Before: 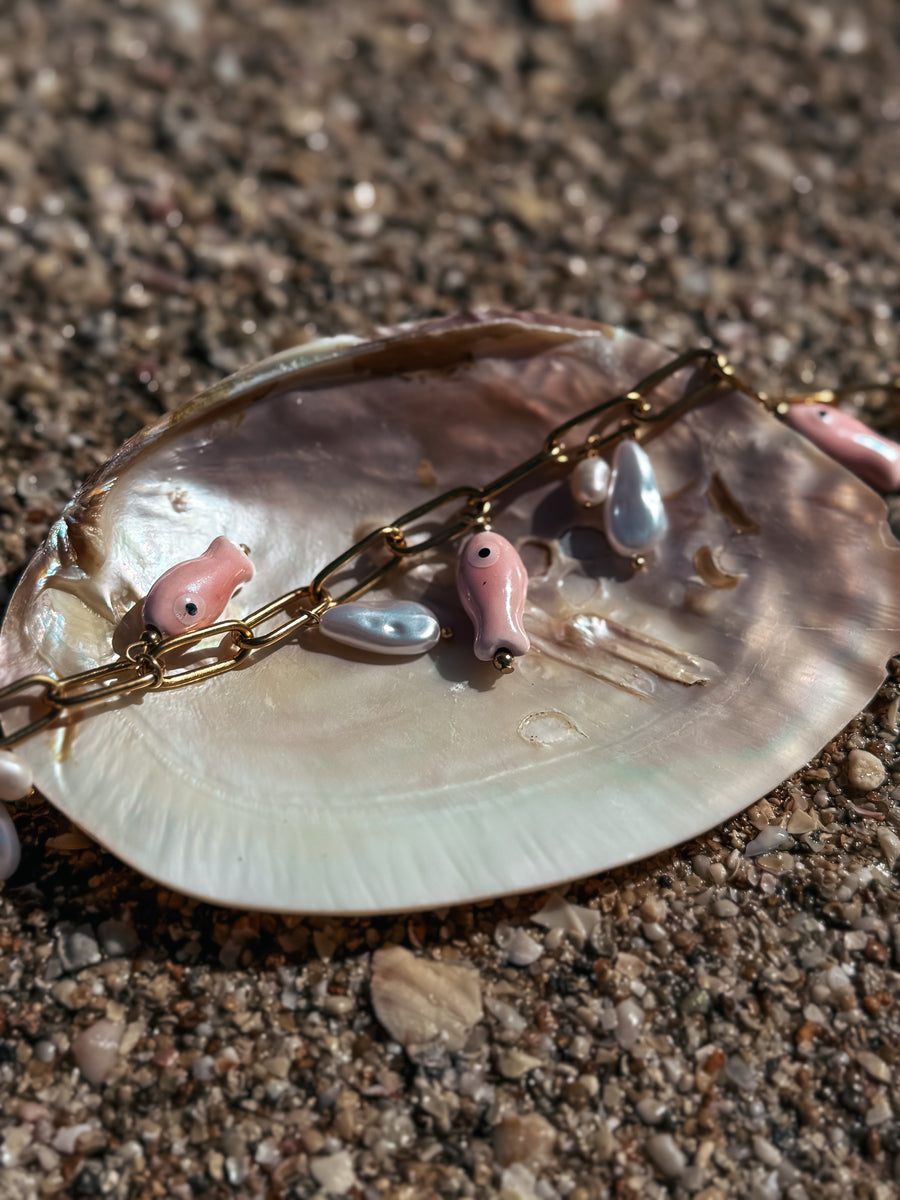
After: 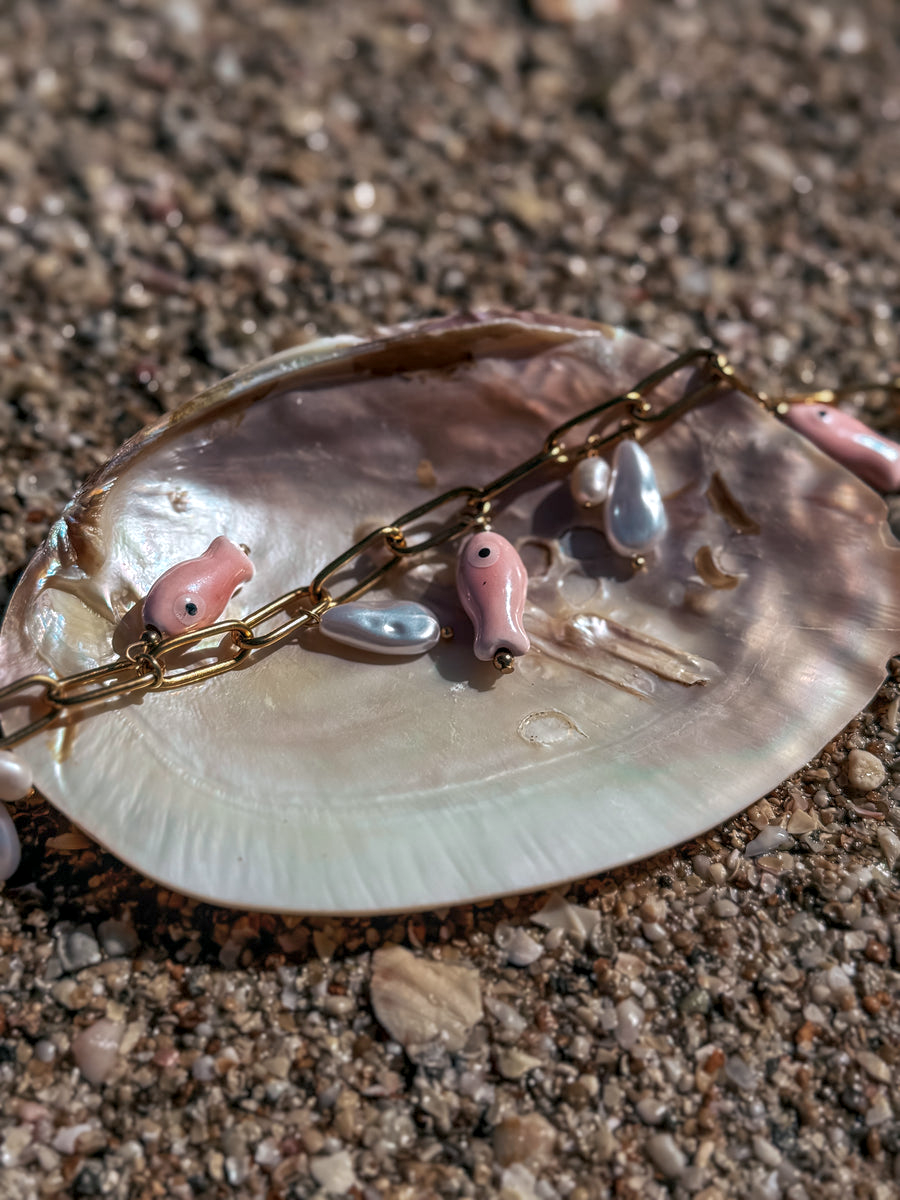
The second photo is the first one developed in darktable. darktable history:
white balance: red 1.004, blue 1.024
local contrast: on, module defaults
shadows and highlights: on, module defaults
